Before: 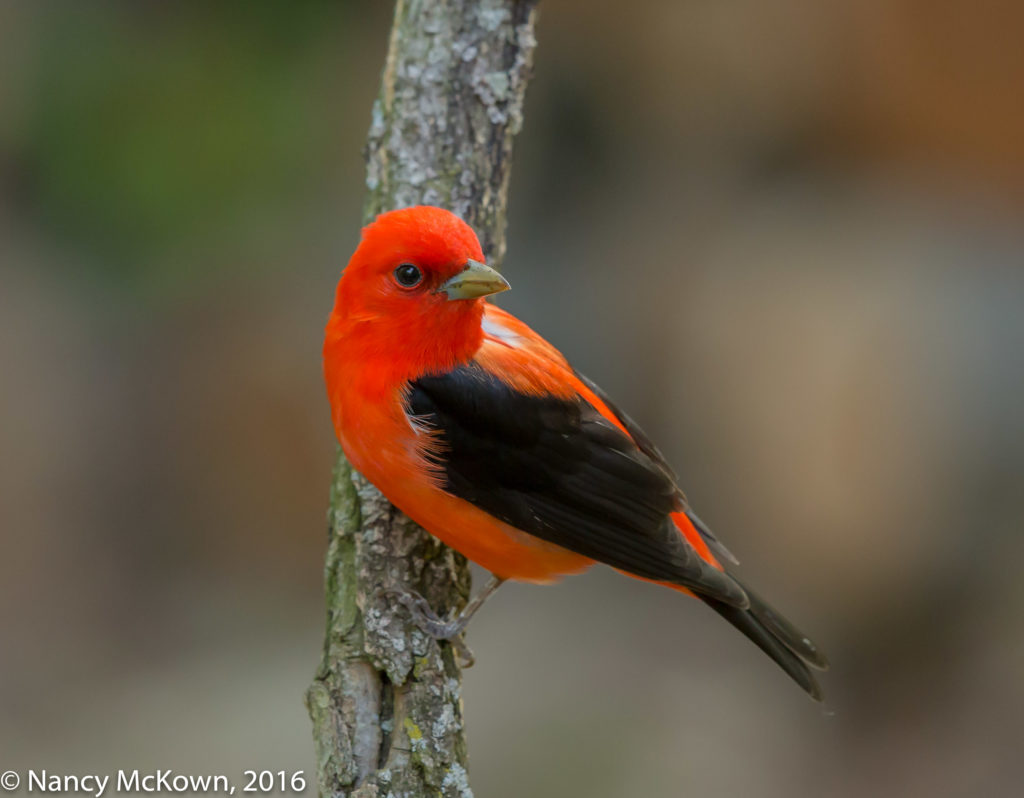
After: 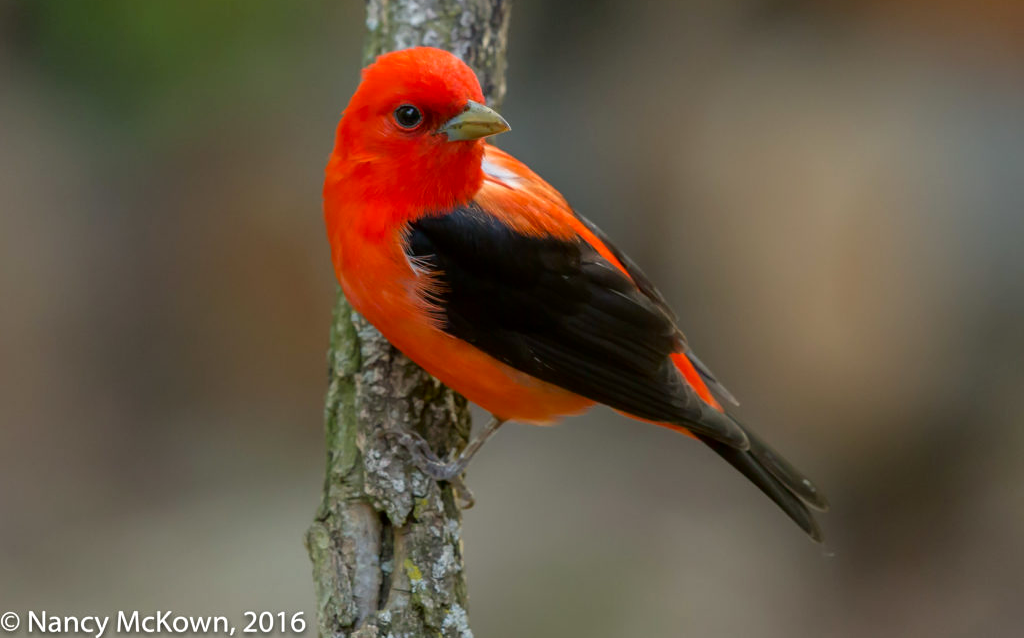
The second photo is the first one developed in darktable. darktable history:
crop and rotate: top 19.998%
shadows and highlights: shadows -62.32, white point adjustment -5.22, highlights 61.59
levels: levels [0, 0.476, 0.951]
